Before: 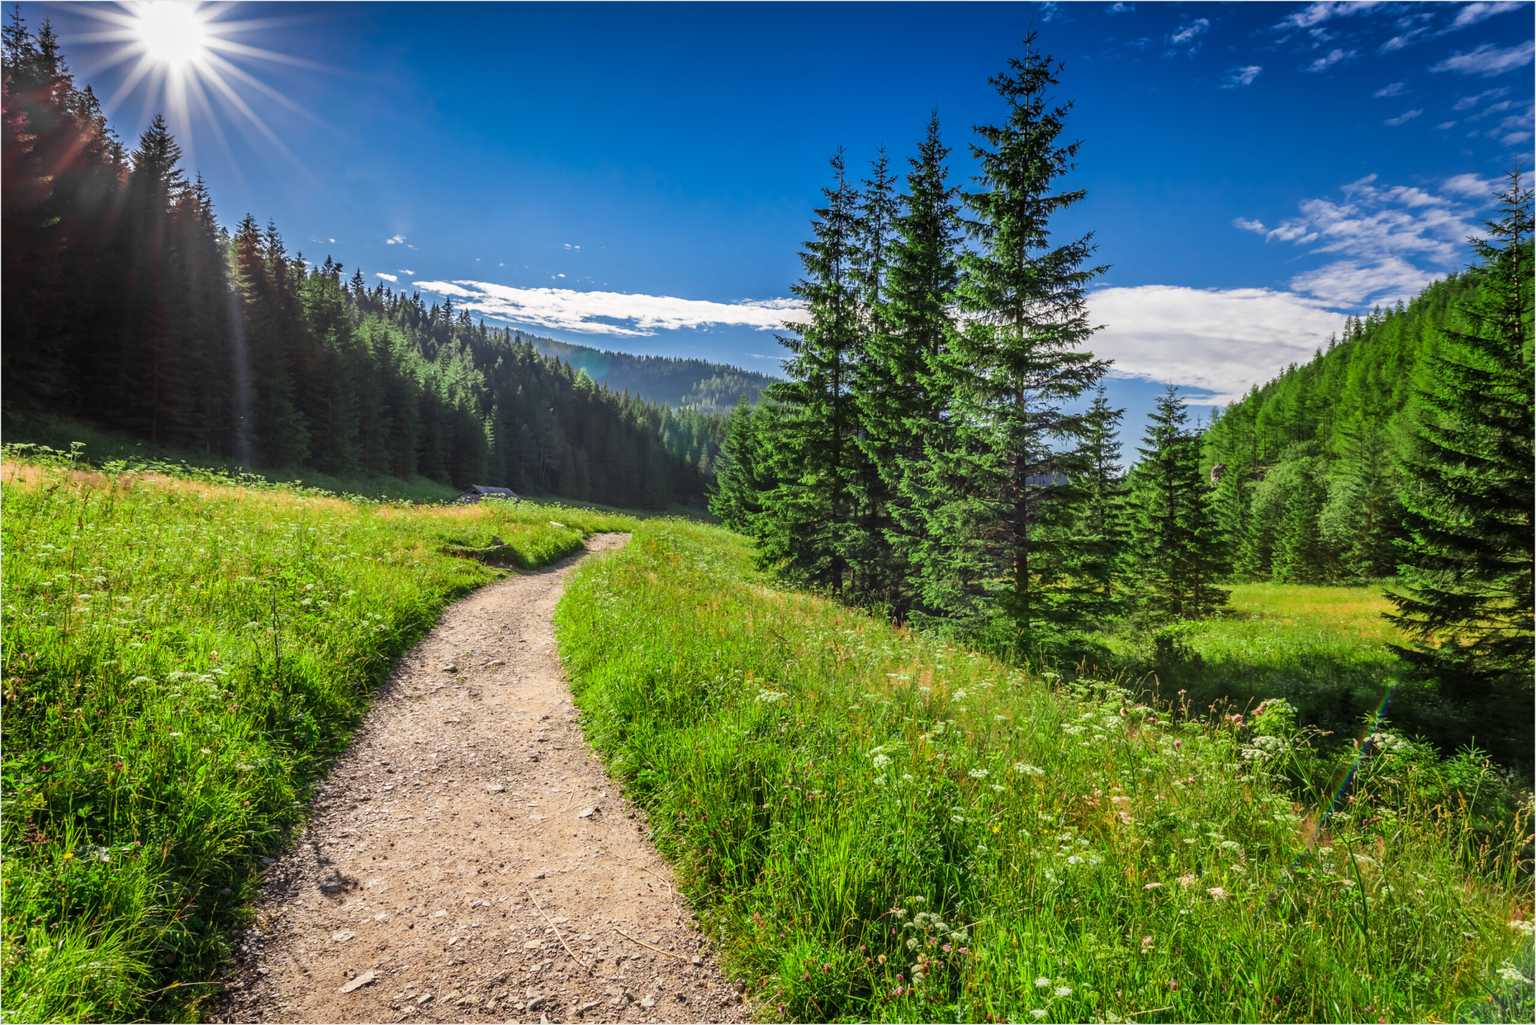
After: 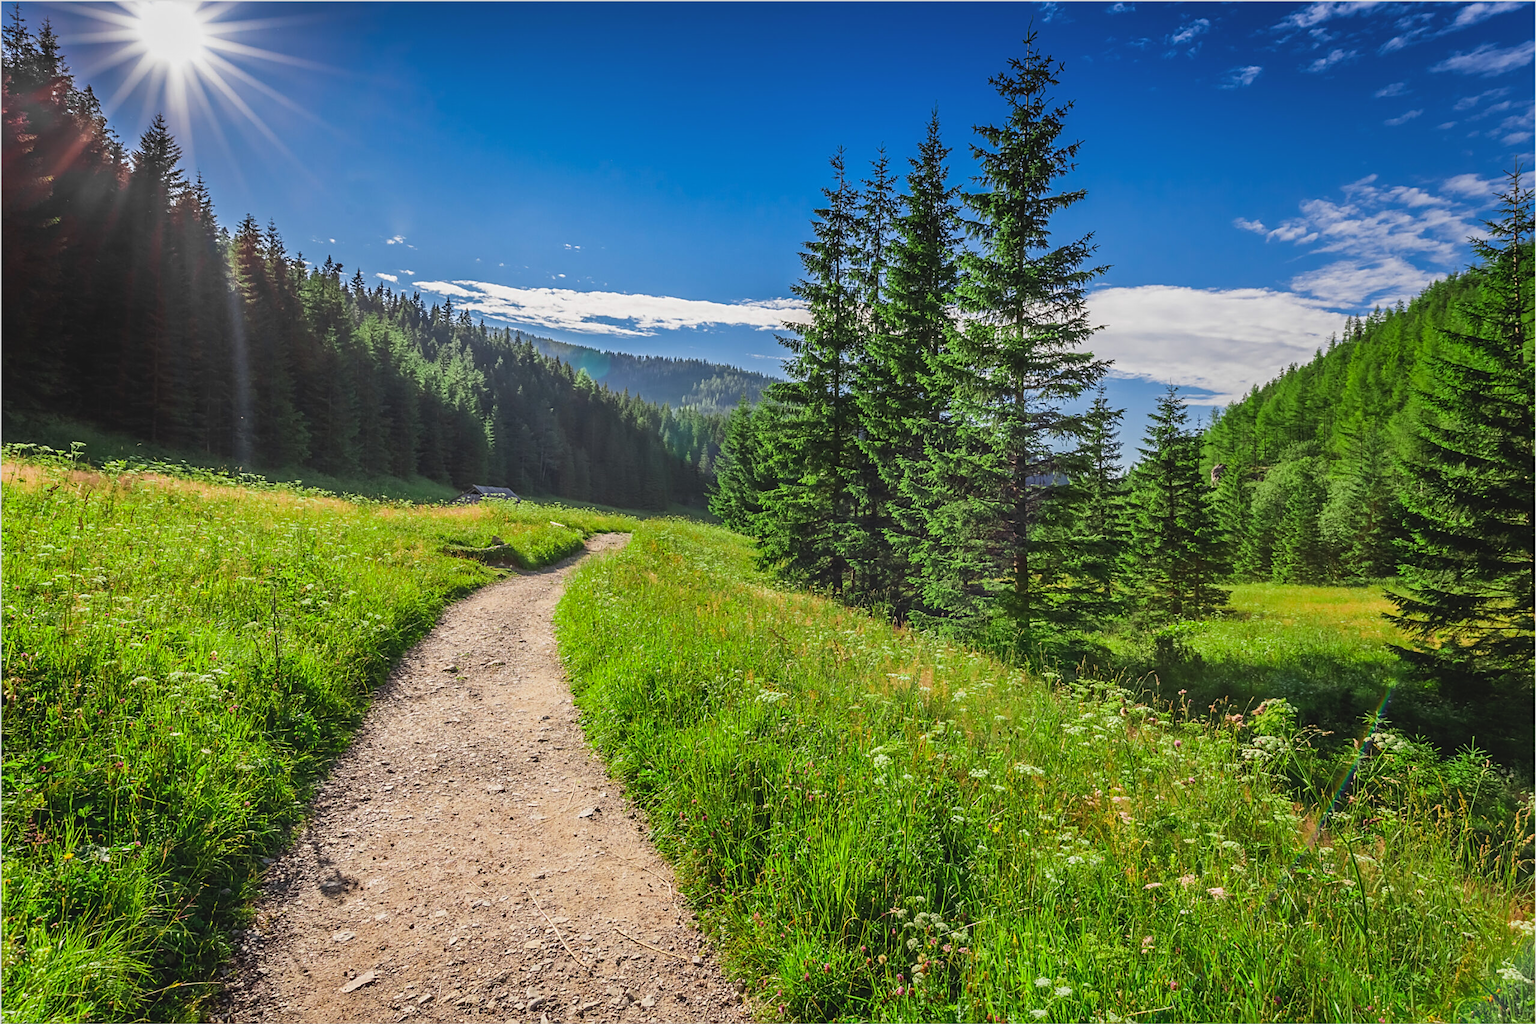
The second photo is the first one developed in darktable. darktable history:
sharpen: on, module defaults
contrast brightness saturation: contrast -0.11
